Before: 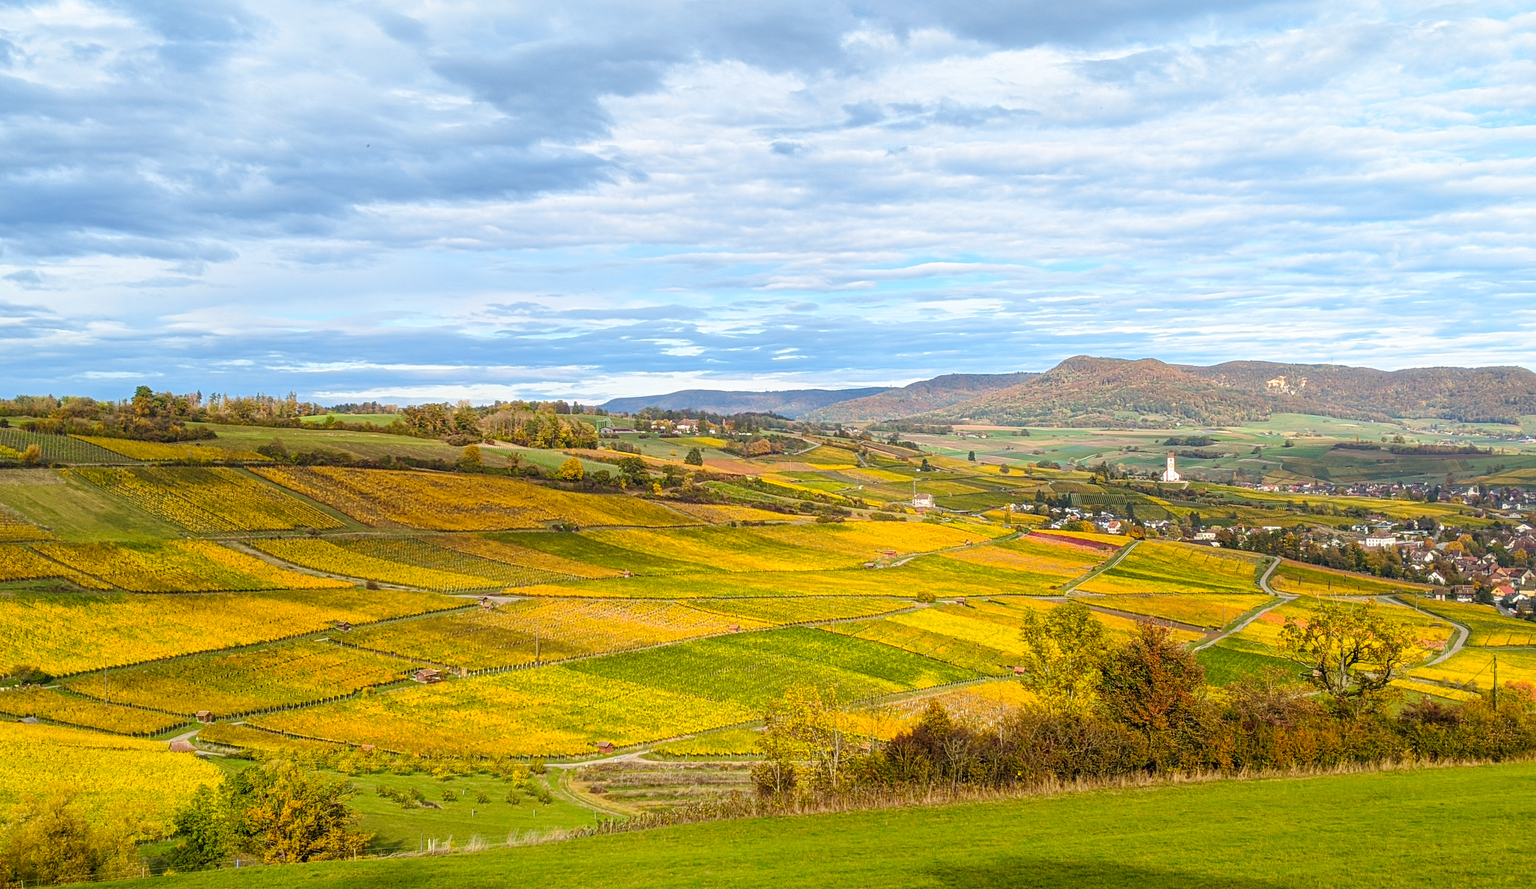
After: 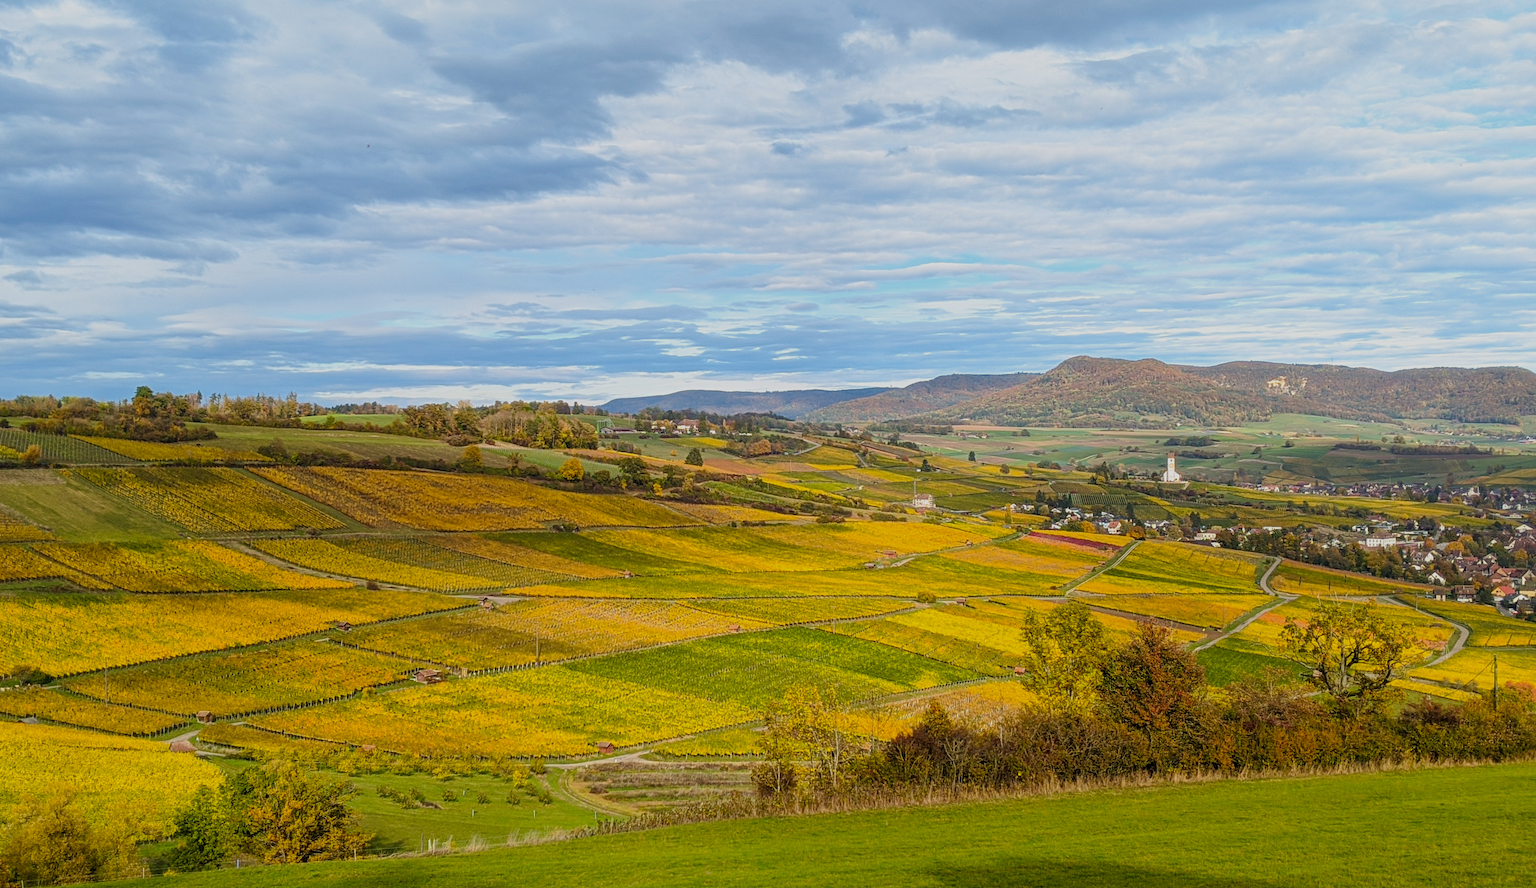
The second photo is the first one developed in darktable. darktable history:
exposure: exposure 0.299 EV, compensate exposure bias true, compensate highlight preservation false
